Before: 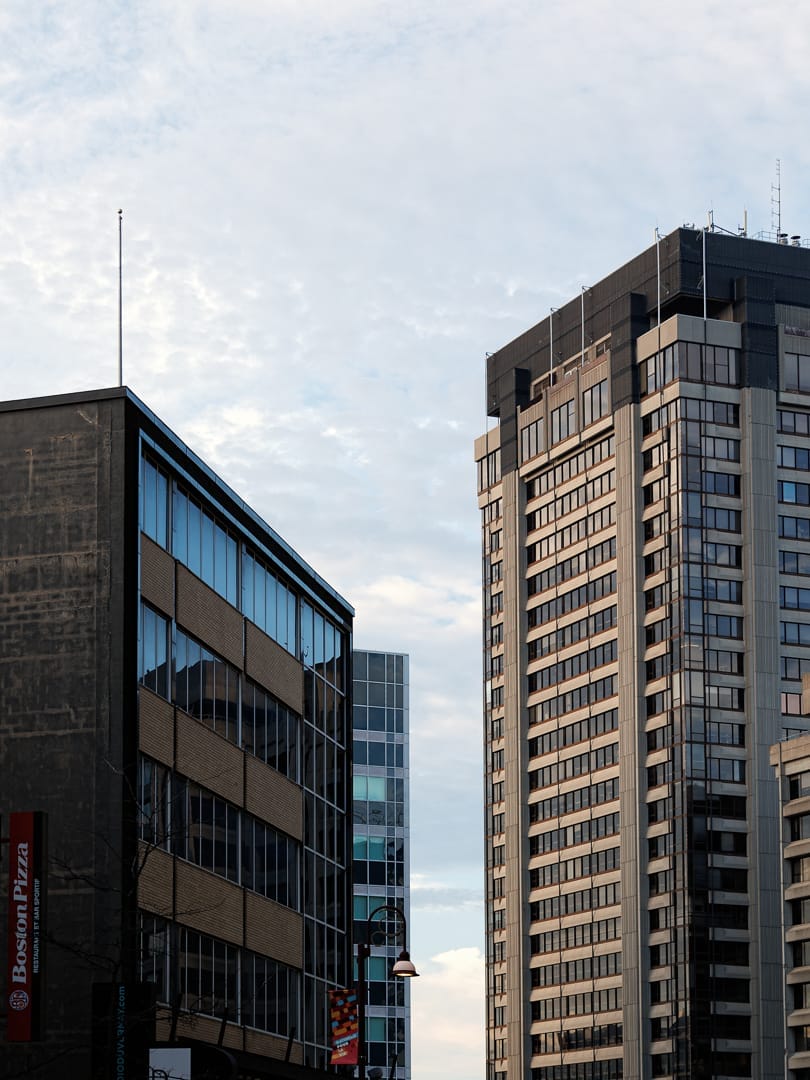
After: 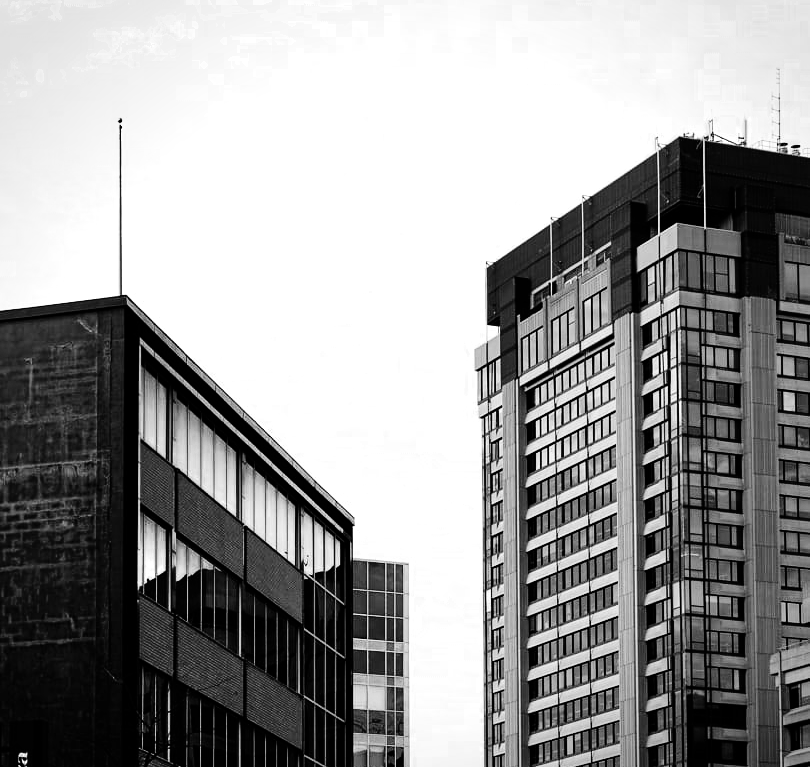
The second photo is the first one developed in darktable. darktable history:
color zones: curves: ch0 [(0, 0.613) (0.01, 0.613) (0.245, 0.448) (0.498, 0.529) (0.642, 0.665) (0.879, 0.777) (0.99, 0.613)]; ch1 [(0, 0) (0.143, 0) (0.286, 0) (0.429, 0) (0.571, 0) (0.714, 0) (0.857, 0)]
shadows and highlights: soften with gaussian
crop and rotate: top 8.476%, bottom 20.438%
vignetting: brightness -0.252, saturation 0.15, automatic ratio true
tone equalizer: -8 EV -0.433 EV, -7 EV -0.368 EV, -6 EV -0.3 EV, -5 EV -0.194 EV, -3 EV 0.243 EV, -2 EV 0.355 EV, -1 EV 0.393 EV, +0 EV 0.423 EV, edges refinement/feathering 500, mask exposure compensation -1.57 EV, preserve details no
tone curve: curves: ch0 [(0, 0) (0.003, 0) (0.011, 0.001) (0.025, 0.003) (0.044, 0.005) (0.069, 0.012) (0.1, 0.023) (0.136, 0.039) (0.177, 0.088) (0.224, 0.15) (0.277, 0.239) (0.335, 0.334) (0.399, 0.43) (0.468, 0.526) (0.543, 0.621) (0.623, 0.711) (0.709, 0.791) (0.801, 0.87) (0.898, 0.949) (1, 1)], color space Lab, linked channels, preserve colors none
color balance rgb: highlights gain › chroma 1.66%, highlights gain › hue 56.97°, perceptual saturation grading › global saturation 20%, perceptual saturation grading › highlights -24.921%, perceptual saturation grading › shadows 25.753%
